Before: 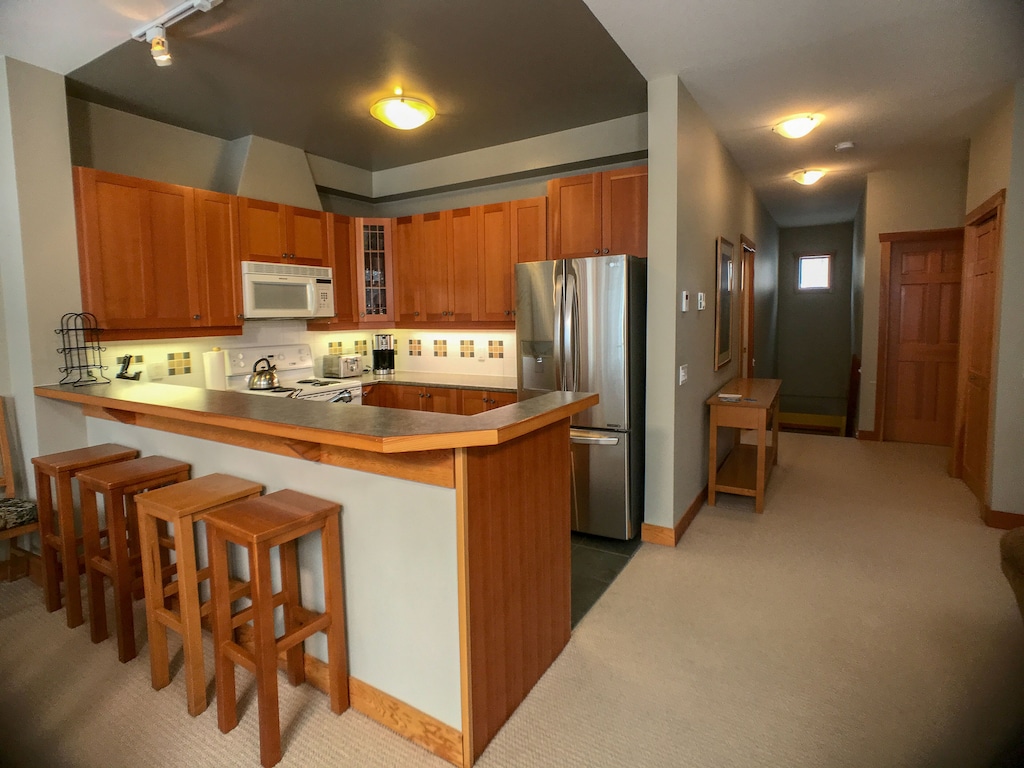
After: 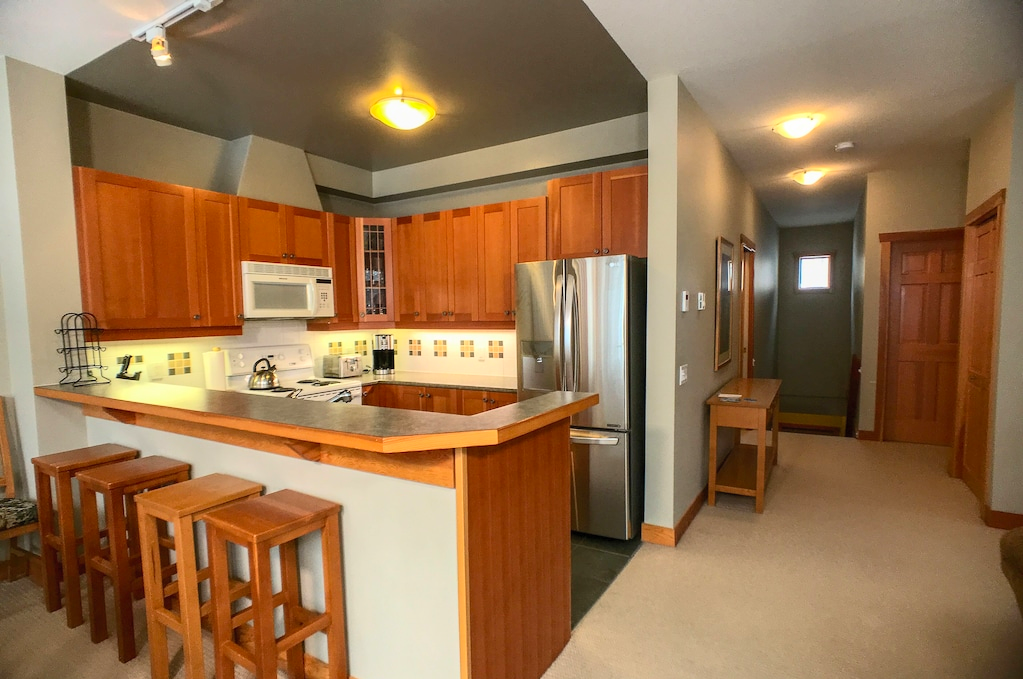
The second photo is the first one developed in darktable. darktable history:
exposure: compensate highlight preservation false
crop and rotate: top 0%, bottom 11.515%
tone equalizer: edges refinement/feathering 500, mask exposure compensation -1.57 EV, preserve details no
contrast brightness saturation: contrast 0.202, brightness 0.167, saturation 0.218
